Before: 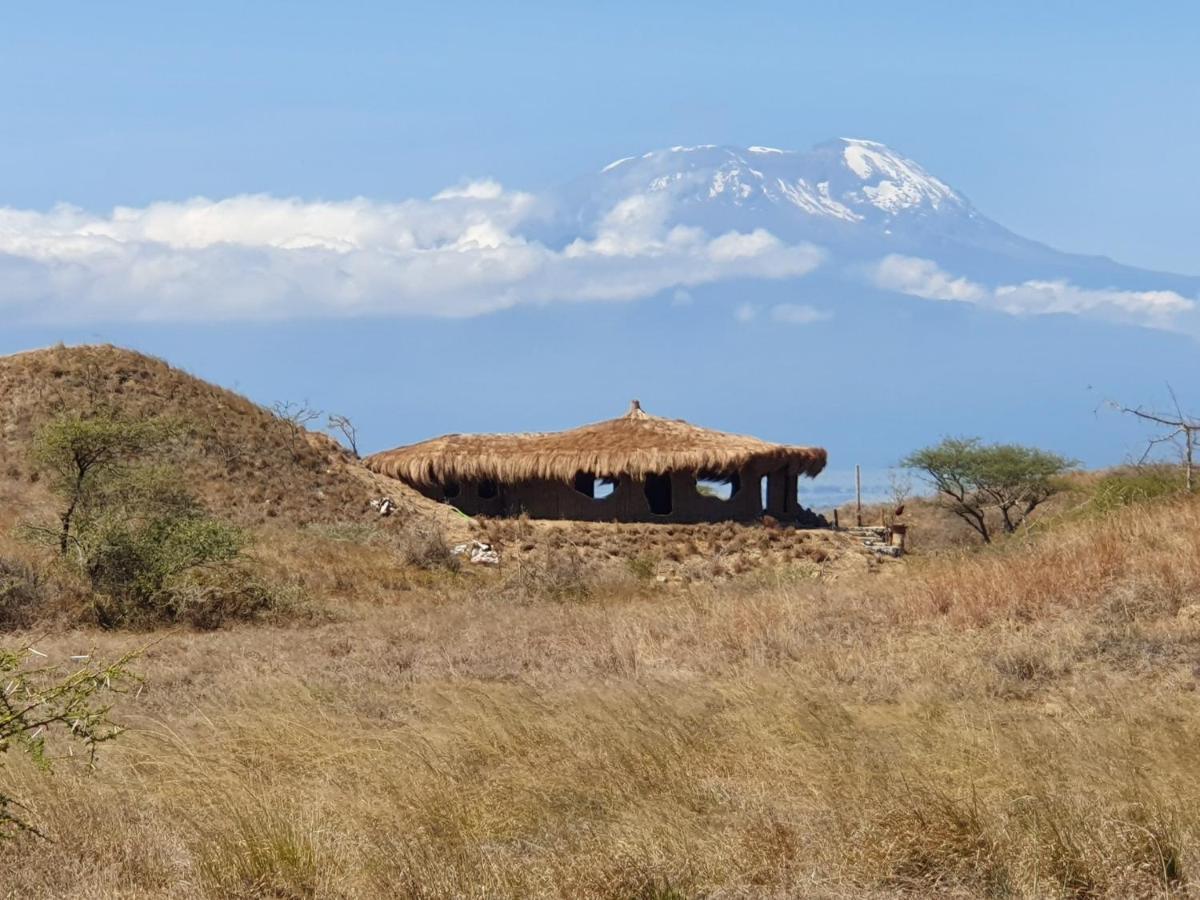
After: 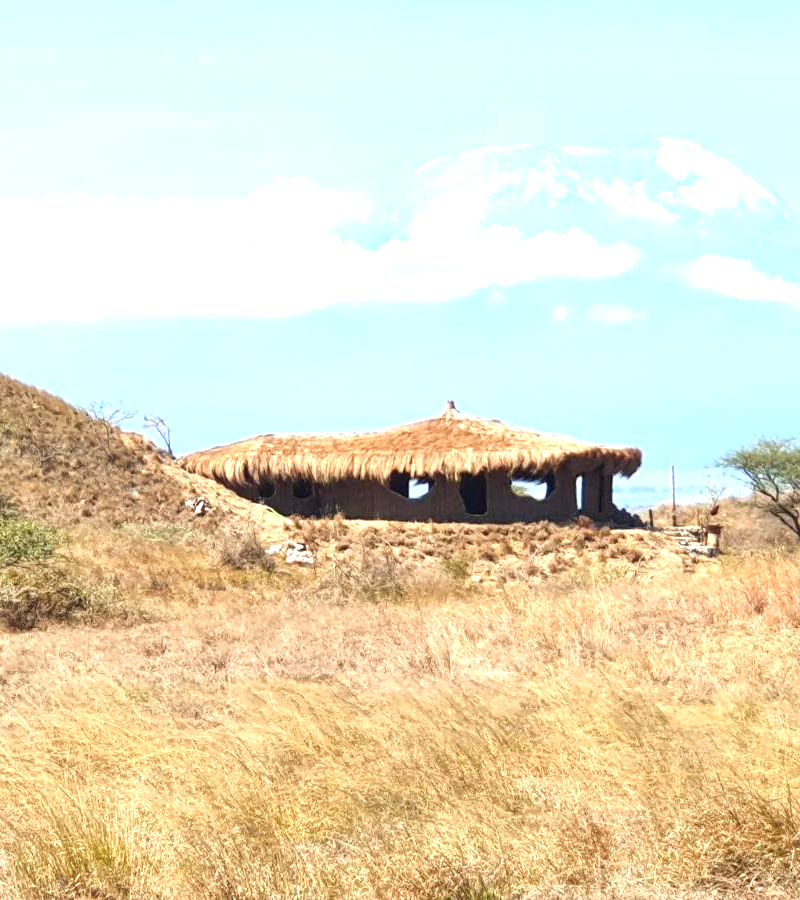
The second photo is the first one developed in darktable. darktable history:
exposure: black level correction 0, exposure 1.379 EV, compensate exposure bias true, compensate highlight preservation false
crop and rotate: left 15.446%, right 17.836%
white balance: emerald 1
